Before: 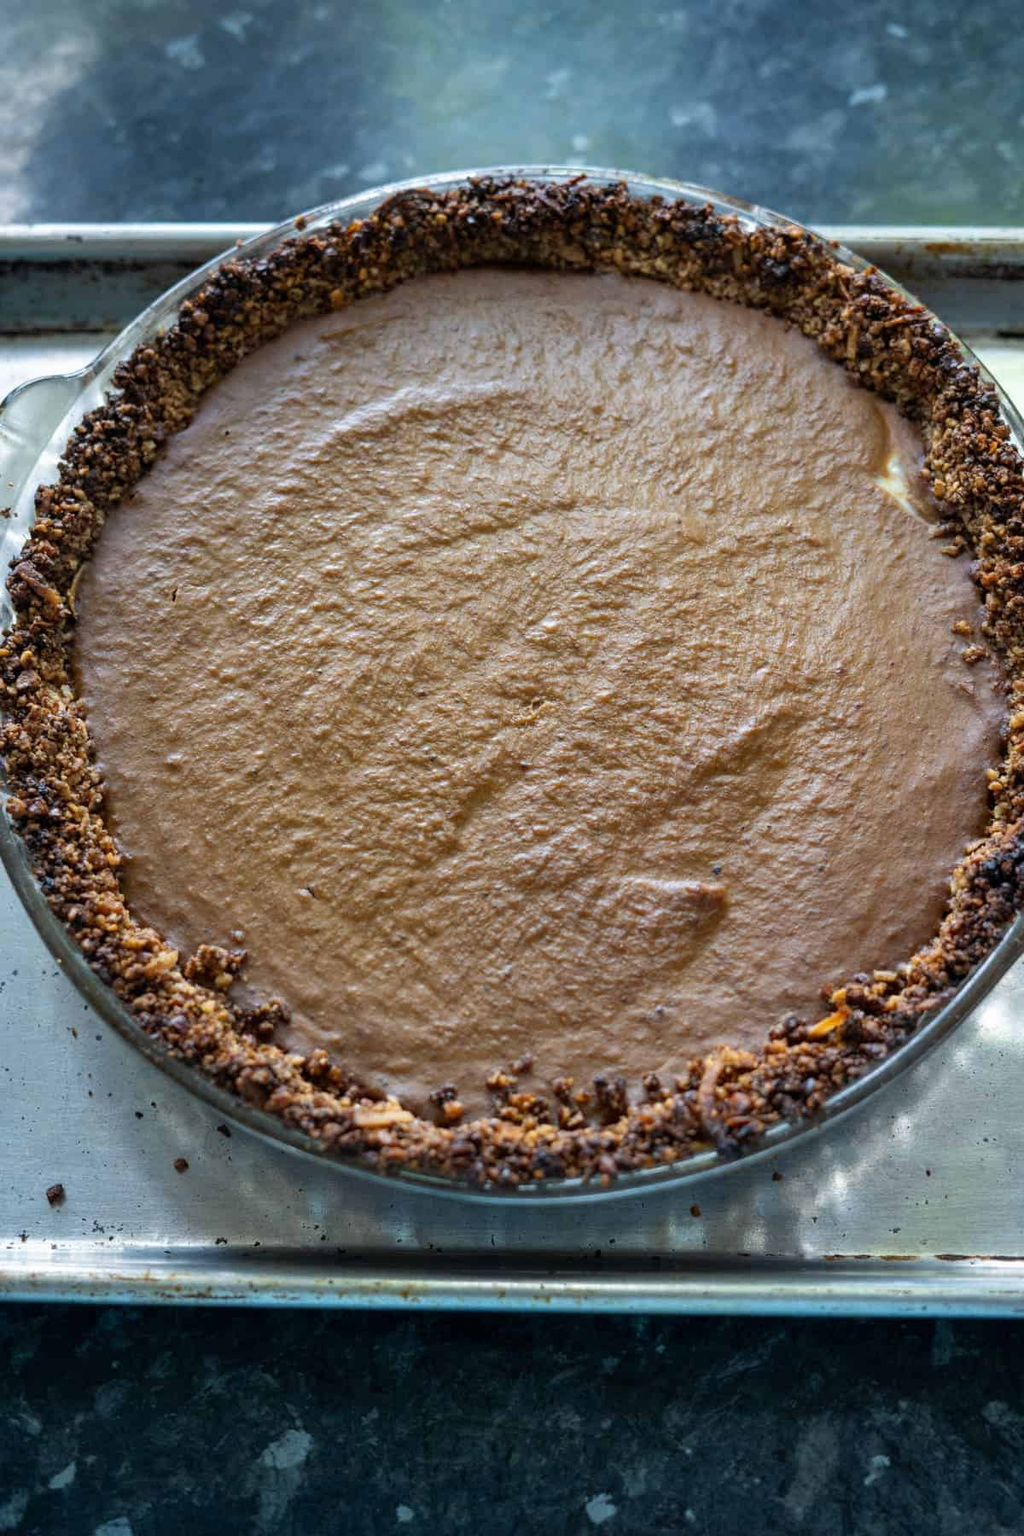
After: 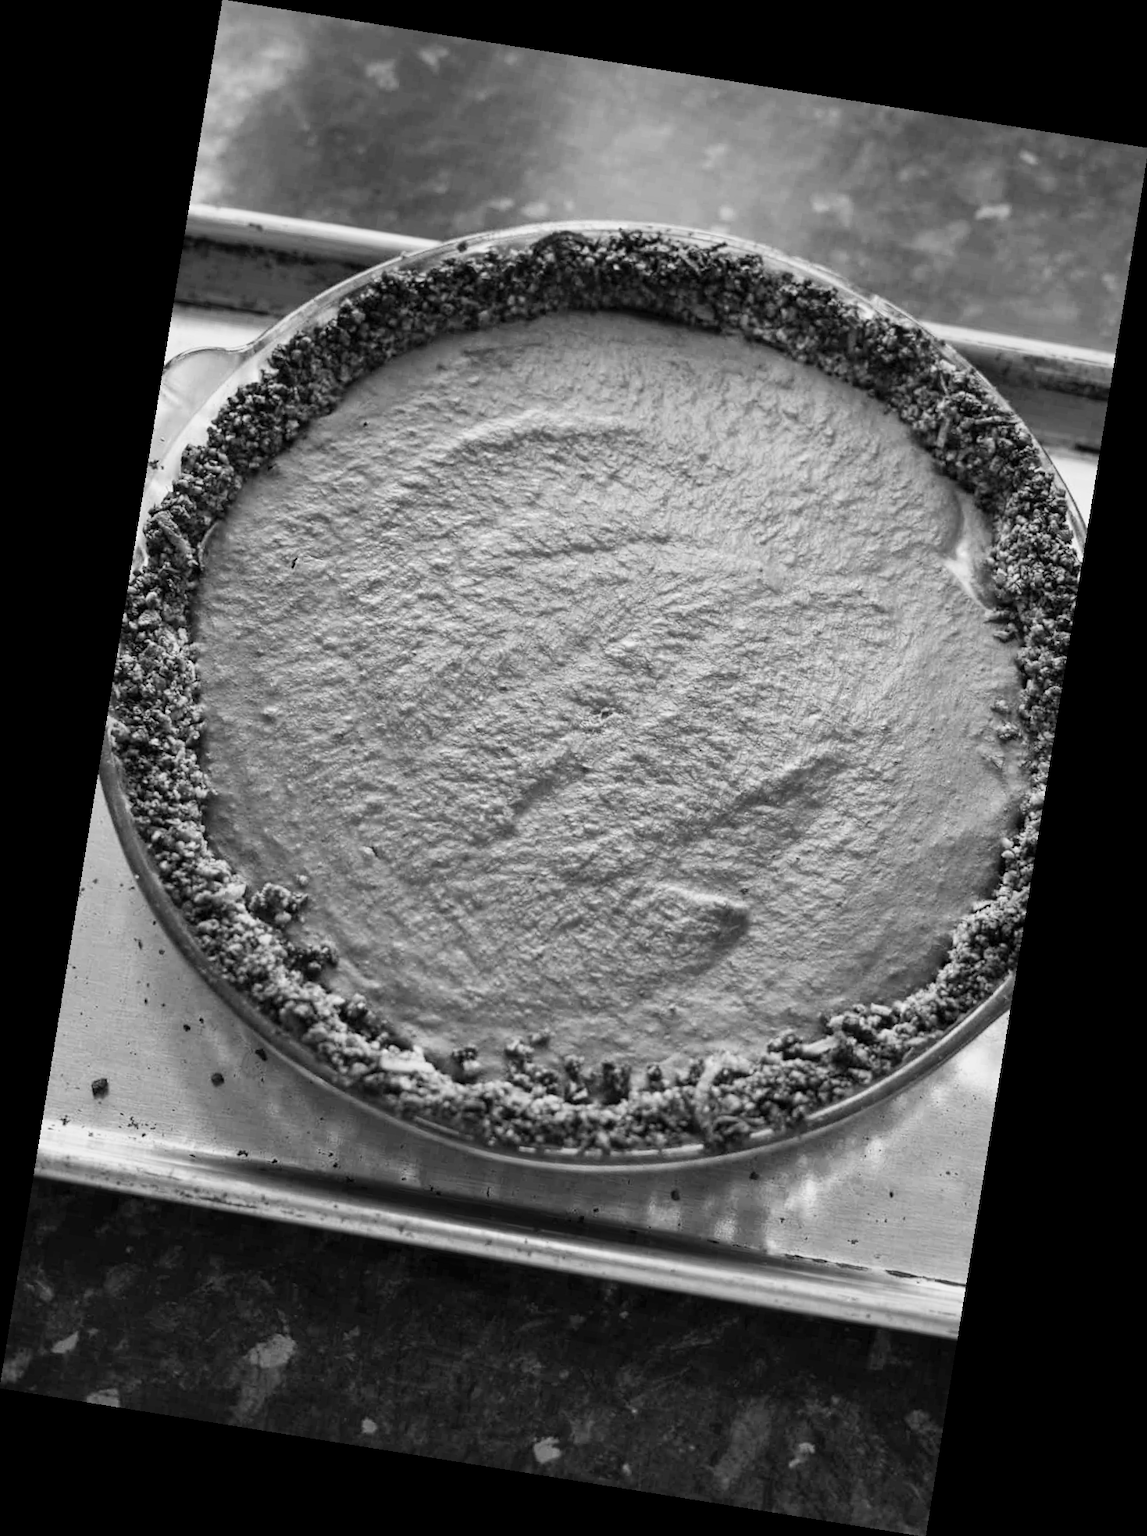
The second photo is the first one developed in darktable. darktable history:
contrast brightness saturation: contrast 0.2, brightness 0.16, saturation 0.22
rotate and perspective: rotation 9.12°, automatic cropping off
monochrome: a 73.58, b 64.21
